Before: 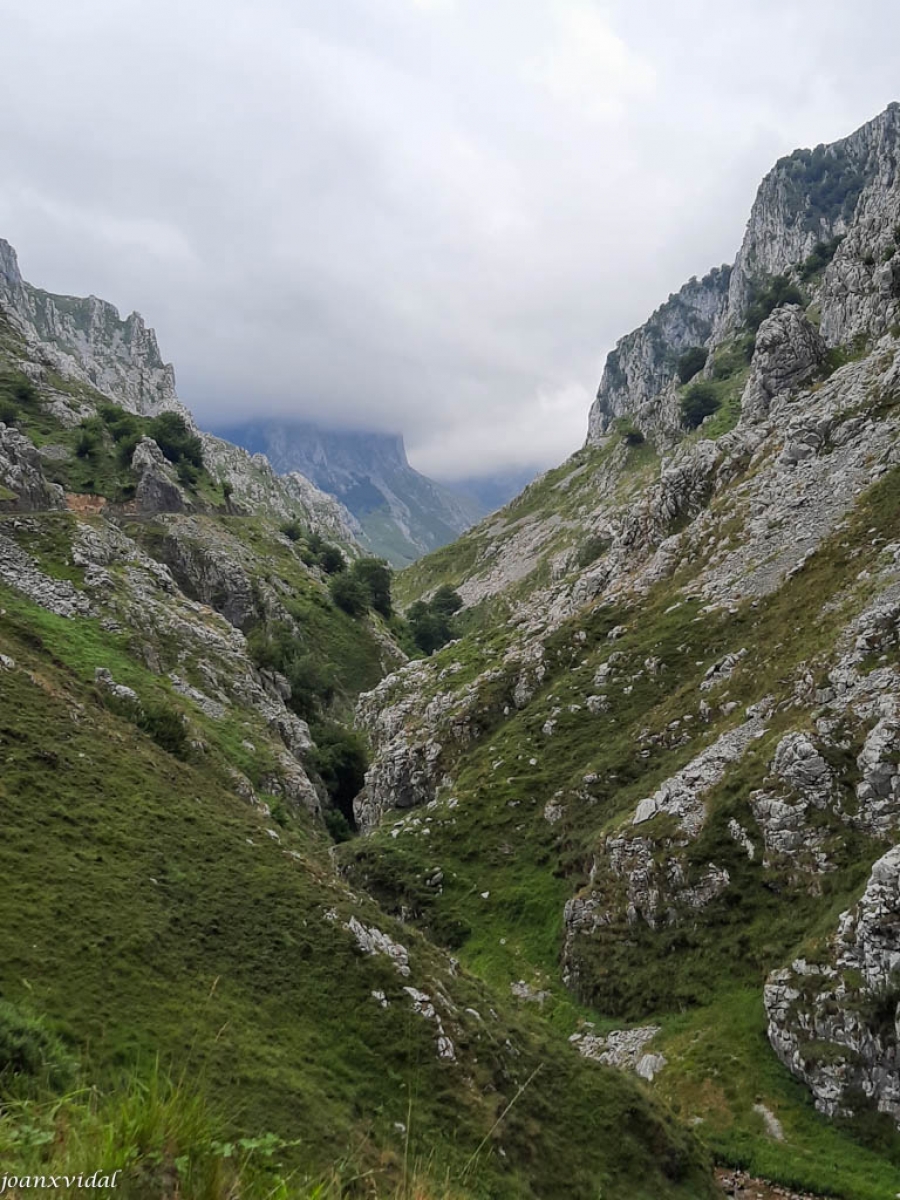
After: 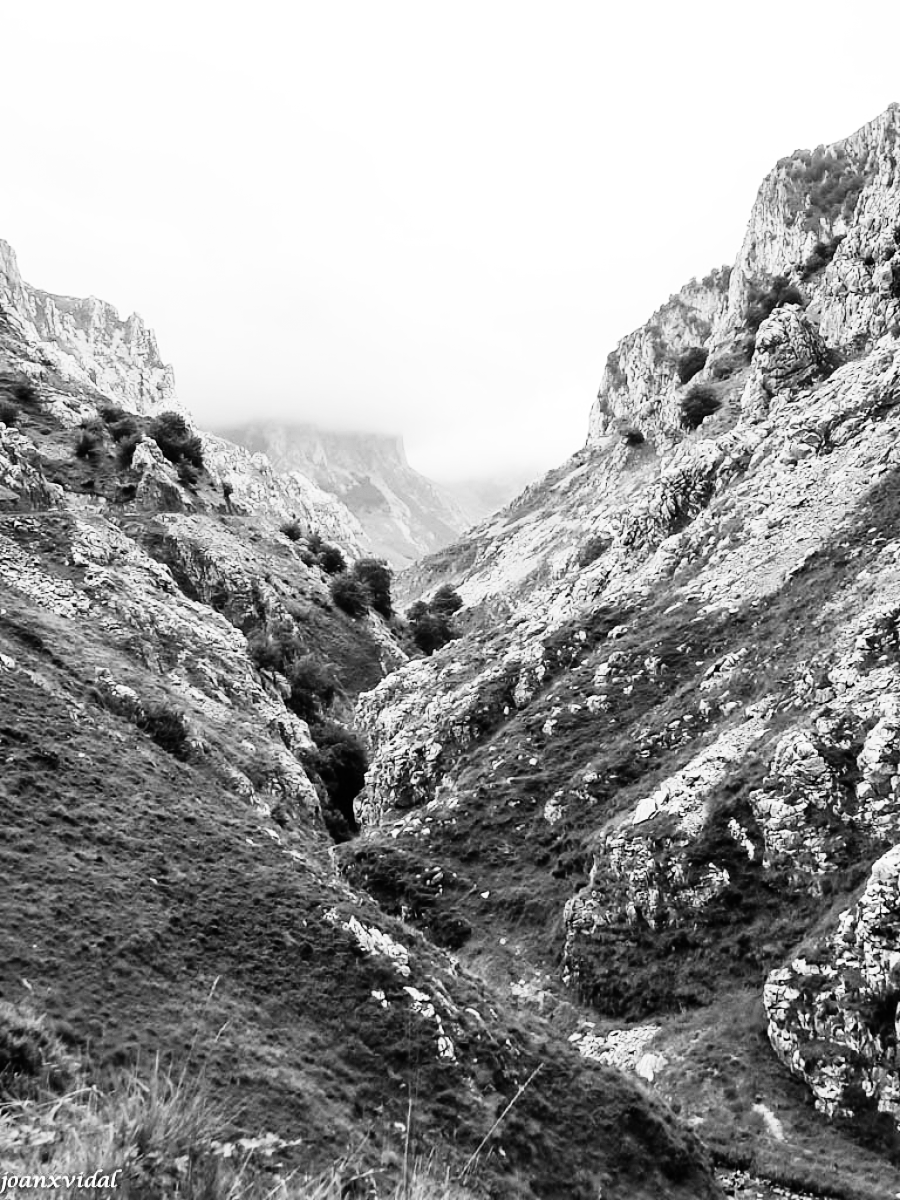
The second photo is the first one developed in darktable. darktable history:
rgb curve: curves: ch0 [(0, 0) (0.21, 0.15) (0.24, 0.21) (0.5, 0.75) (0.75, 0.96) (0.89, 0.99) (1, 1)]; ch1 [(0, 0.02) (0.21, 0.13) (0.25, 0.2) (0.5, 0.67) (0.75, 0.9) (0.89, 0.97) (1, 1)]; ch2 [(0, 0.02) (0.21, 0.13) (0.25, 0.2) (0.5, 0.67) (0.75, 0.9) (0.89, 0.97) (1, 1)], compensate middle gray true
monochrome: on, module defaults
exposure: exposure 0.3 EV, compensate highlight preservation false
